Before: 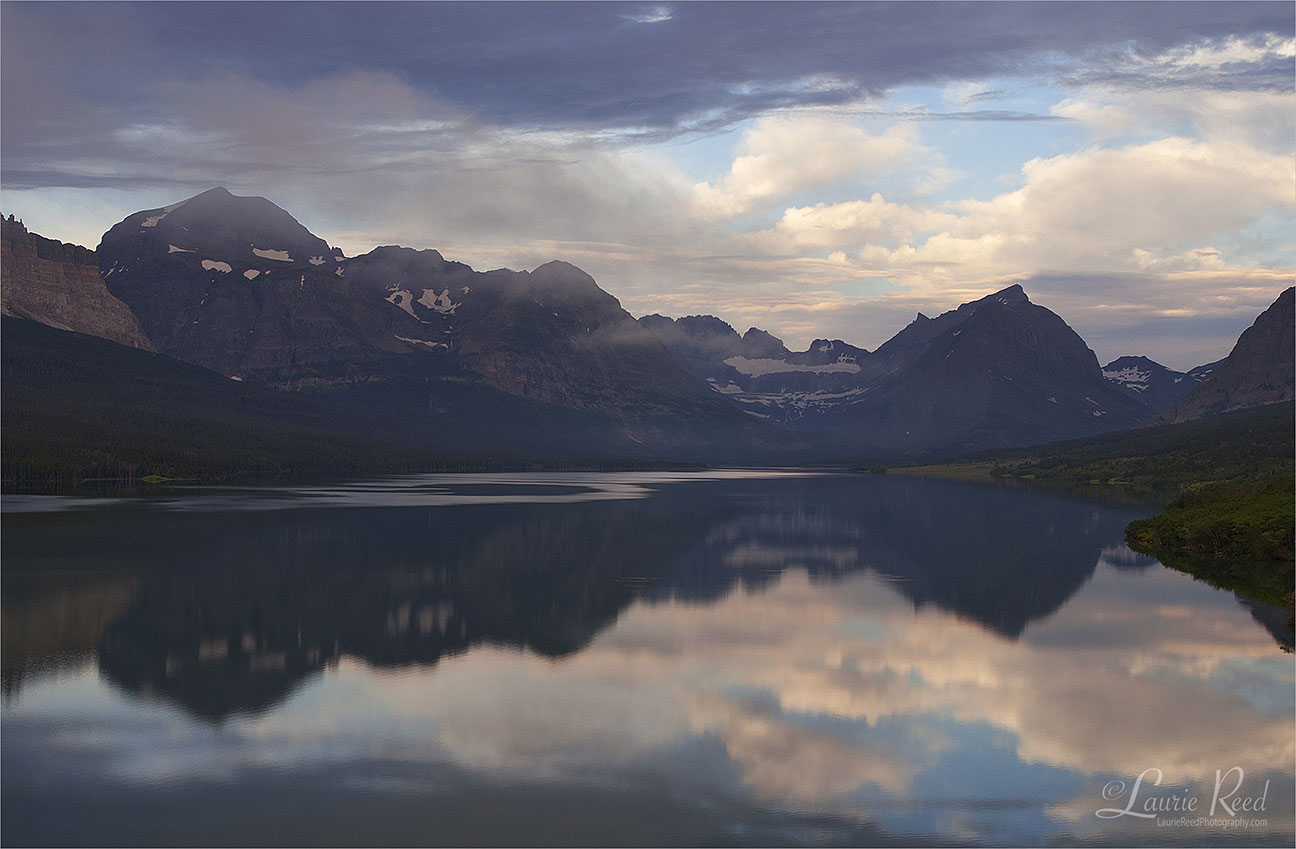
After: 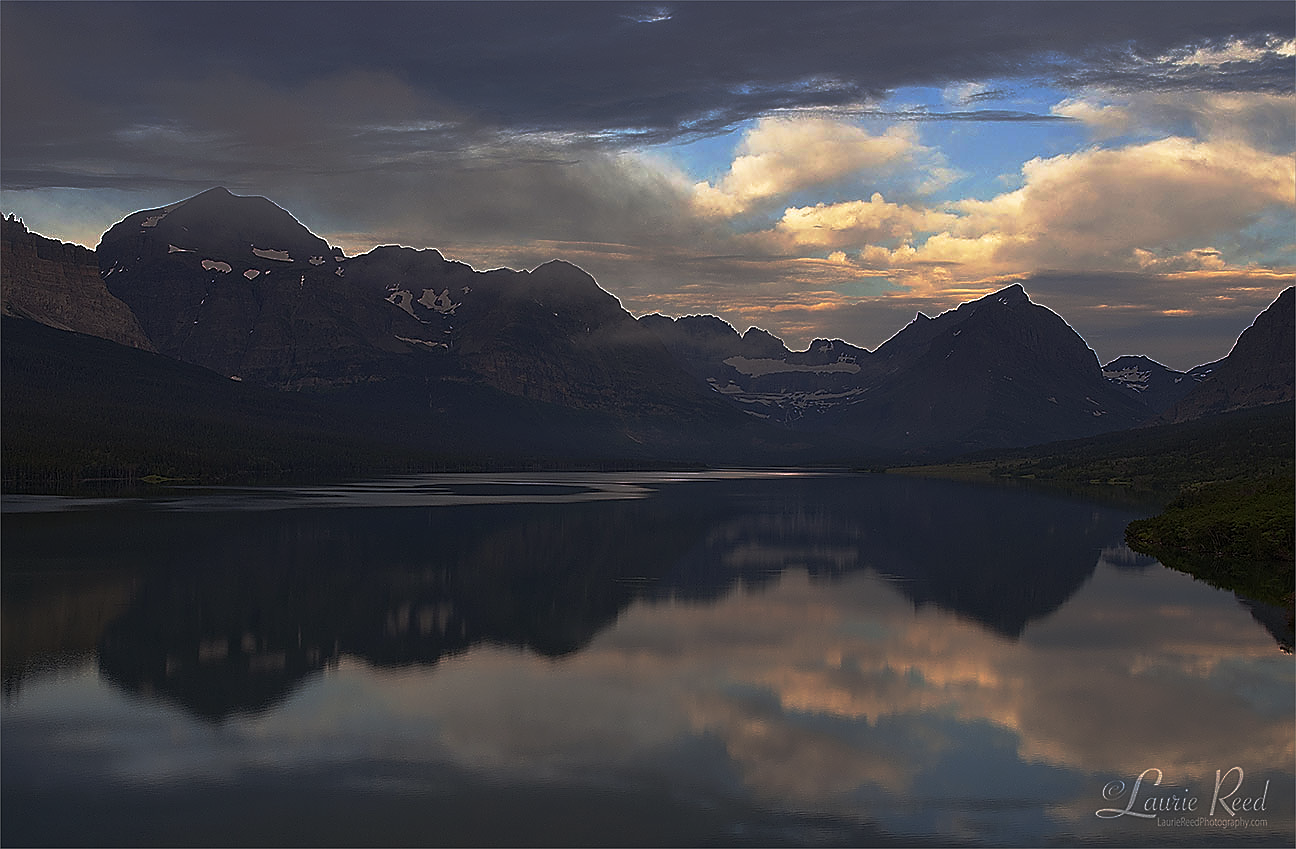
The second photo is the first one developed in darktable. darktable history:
sharpen: radius 1.415, amount 1.247, threshold 0.708
base curve: curves: ch0 [(0, 0) (0.564, 0.291) (0.802, 0.731) (1, 1)], preserve colors none
